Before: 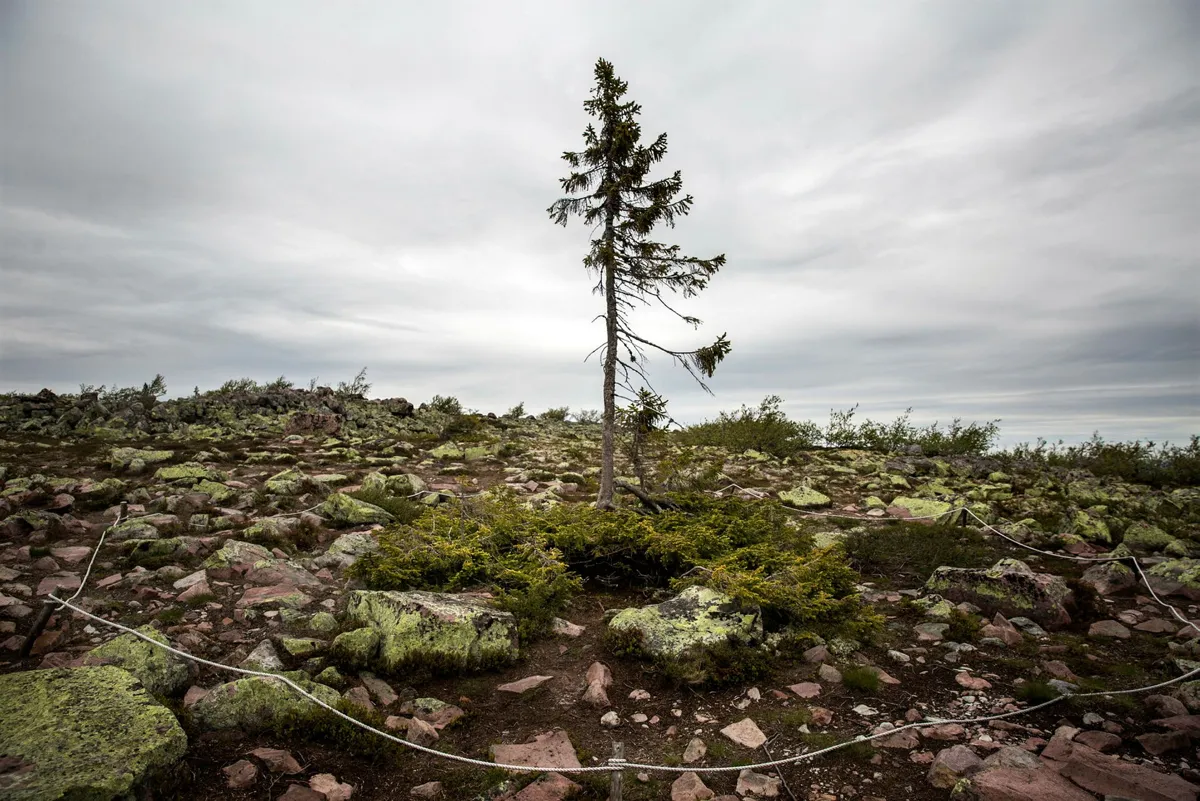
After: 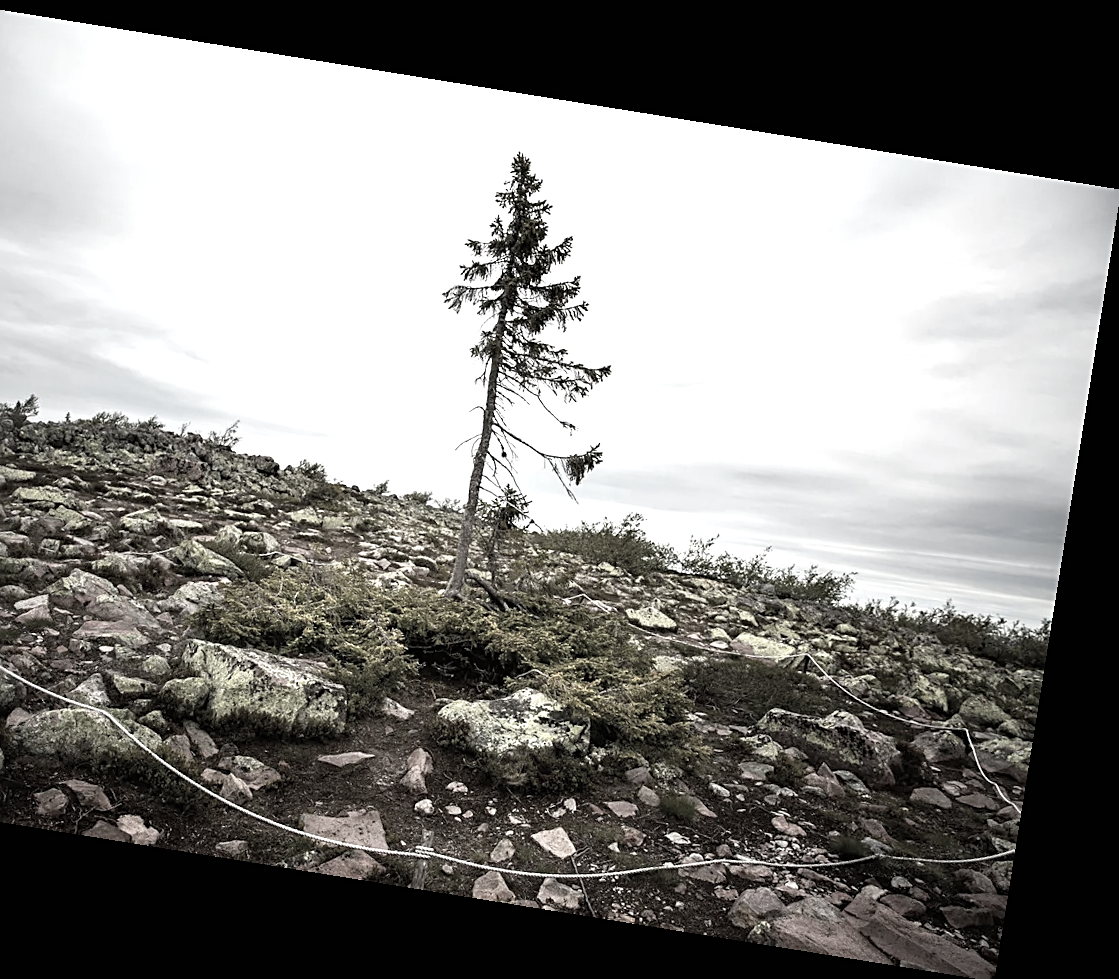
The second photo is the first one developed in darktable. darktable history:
crop and rotate: left 14.584%
exposure: black level correction 0, exposure 0.7 EV, compensate exposure bias true, compensate highlight preservation false
sharpen: radius 1.967
color zones: curves: ch1 [(0, 0.153) (0.143, 0.15) (0.286, 0.151) (0.429, 0.152) (0.571, 0.152) (0.714, 0.151) (0.857, 0.151) (1, 0.153)]
rotate and perspective: rotation 9.12°, automatic cropping off
